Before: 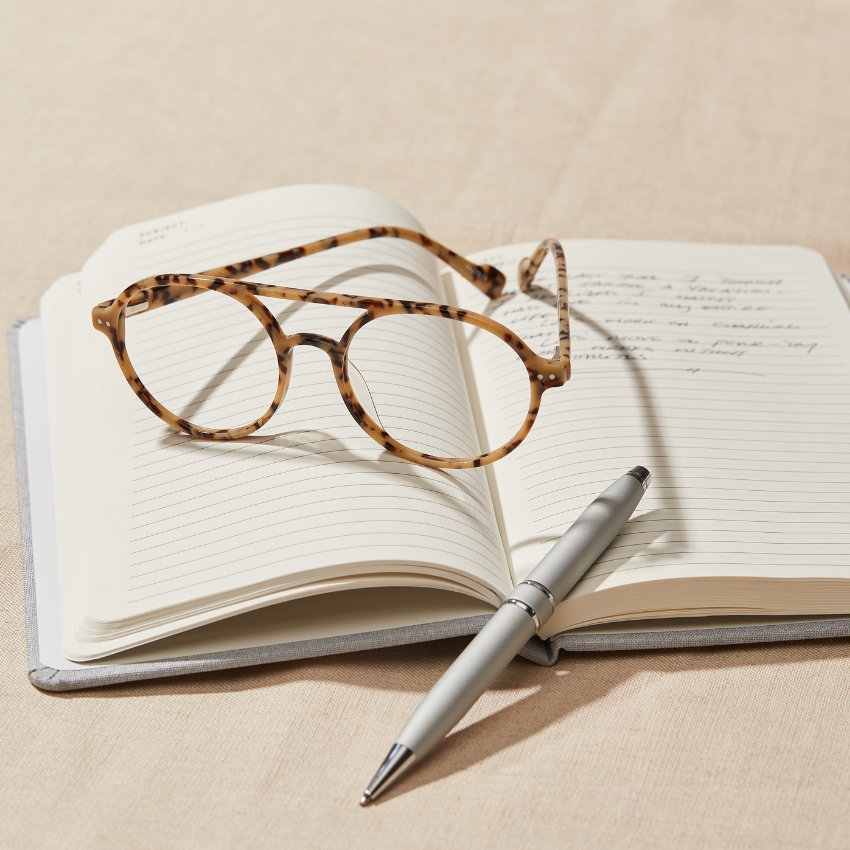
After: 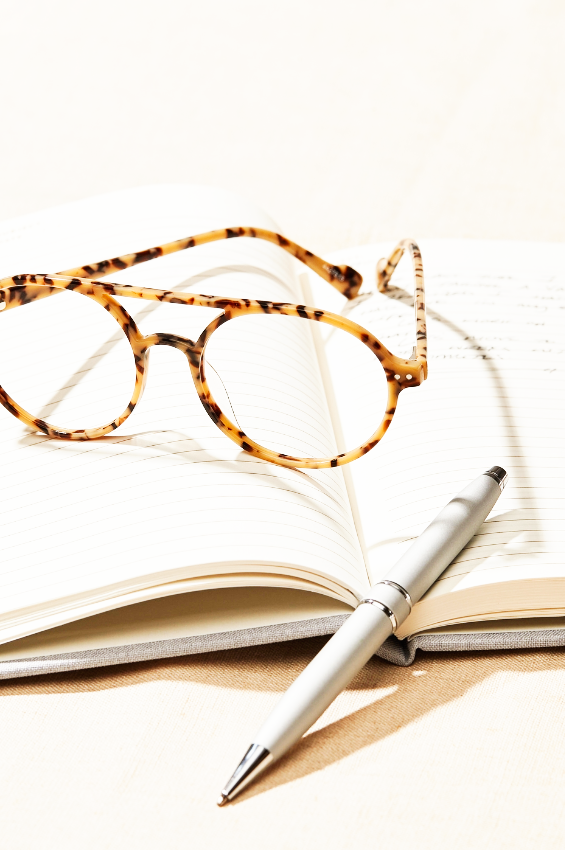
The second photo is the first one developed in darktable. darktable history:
crop: left 16.899%, right 16.556%
base curve: curves: ch0 [(0, 0) (0.007, 0.004) (0.027, 0.03) (0.046, 0.07) (0.207, 0.54) (0.442, 0.872) (0.673, 0.972) (1, 1)], preserve colors none
